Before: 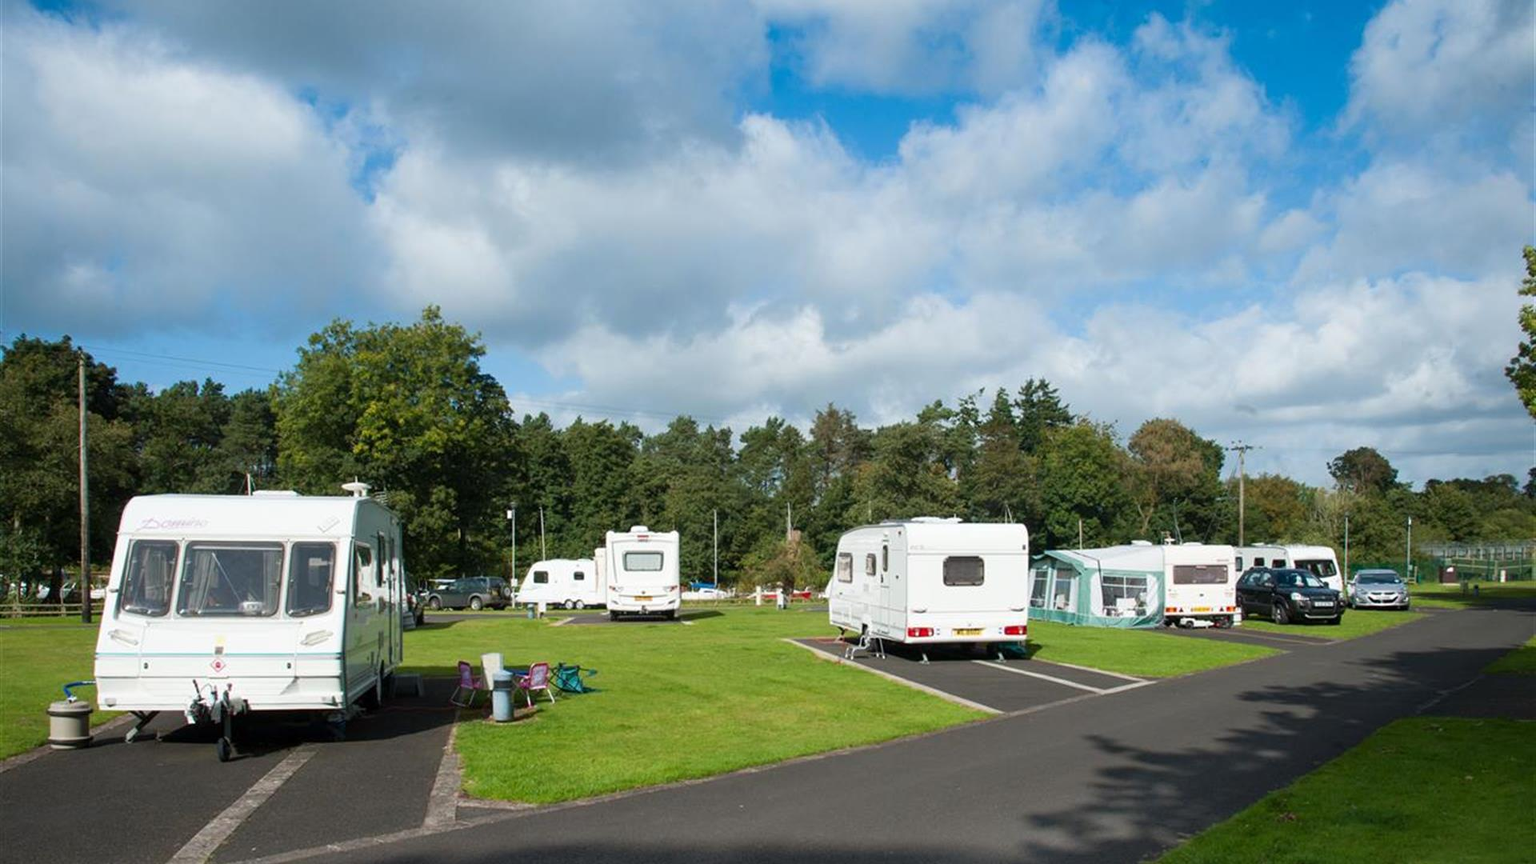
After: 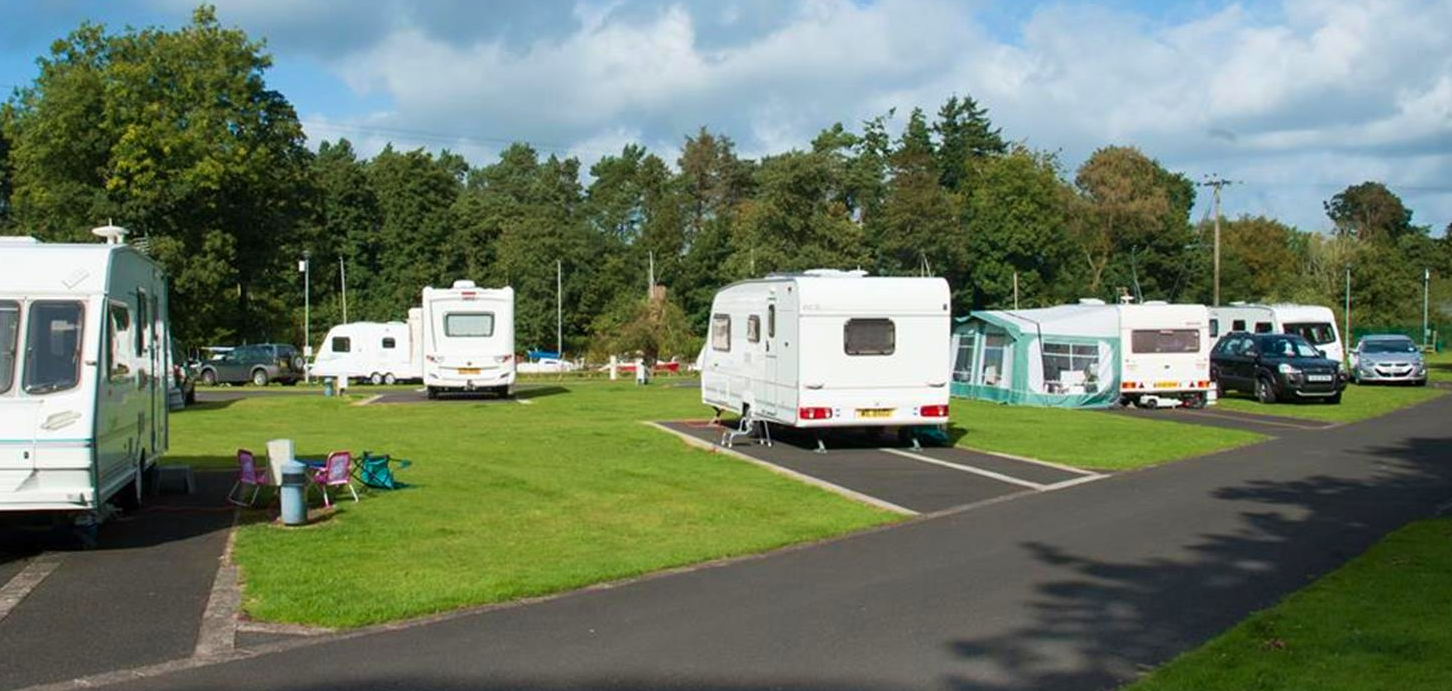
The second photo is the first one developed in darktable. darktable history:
crop and rotate: left 17.449%, top 34.967%, right 6.896%, bottom 1.016%
velvia: on, module defaults
